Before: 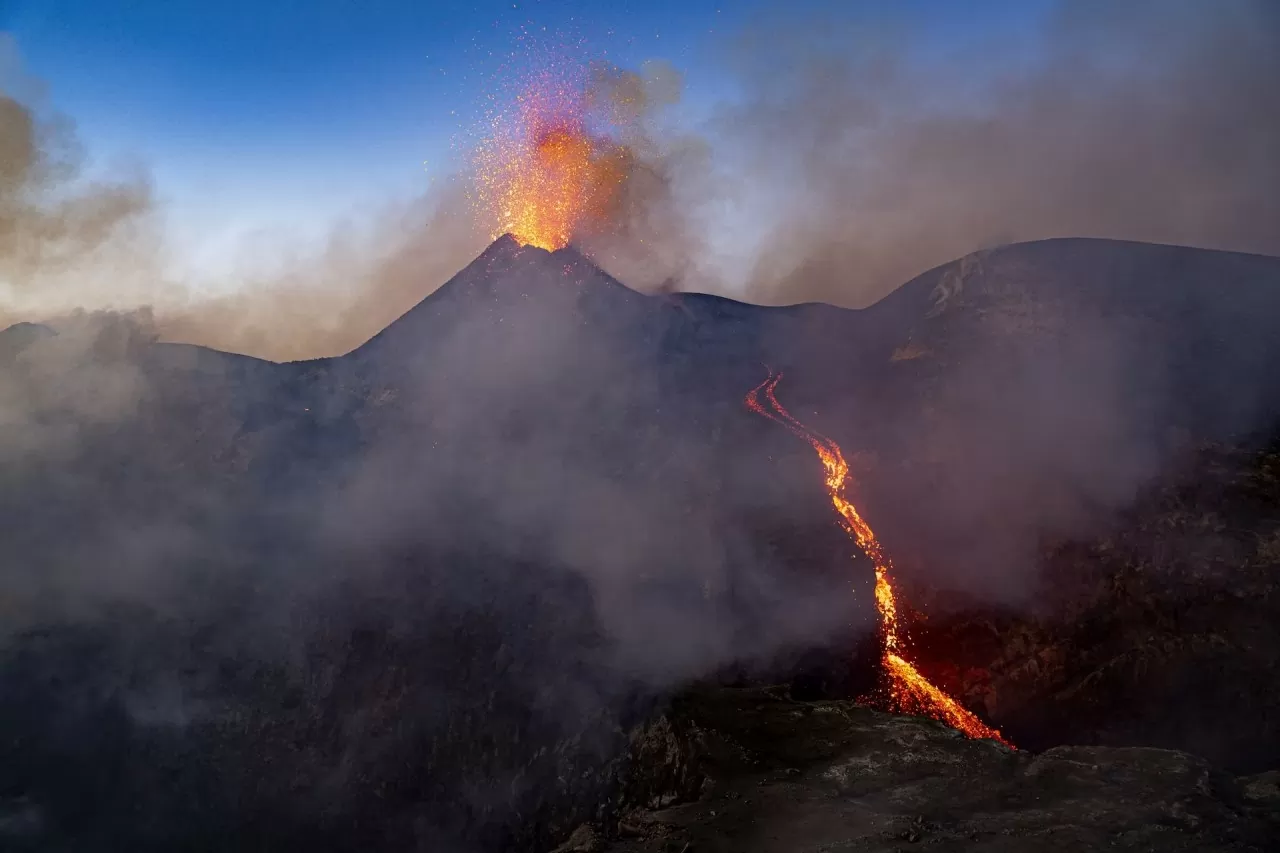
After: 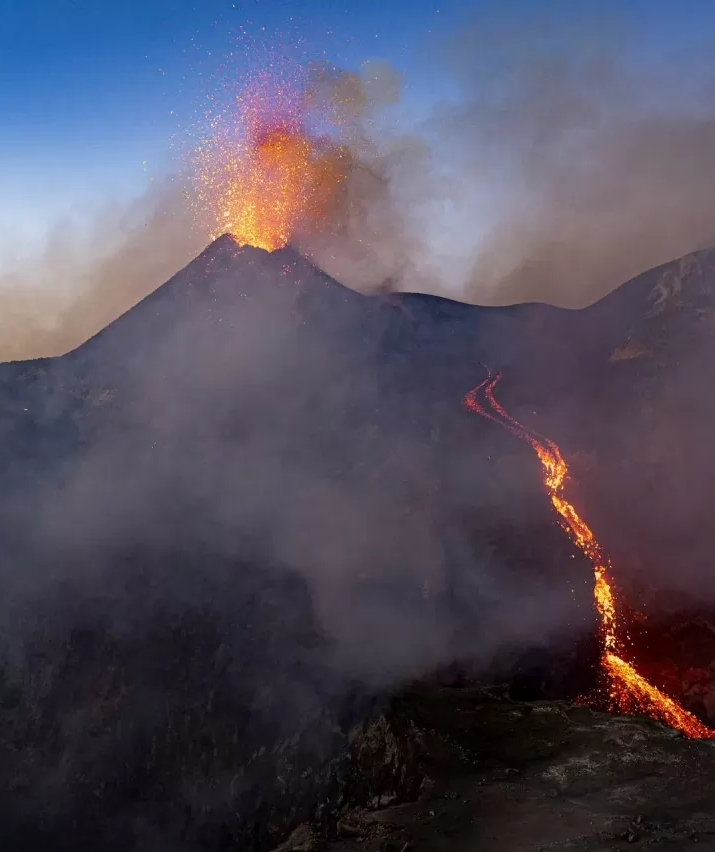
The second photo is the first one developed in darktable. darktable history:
crop: left 21.959%, right 22.137%, bottom 0.004%
